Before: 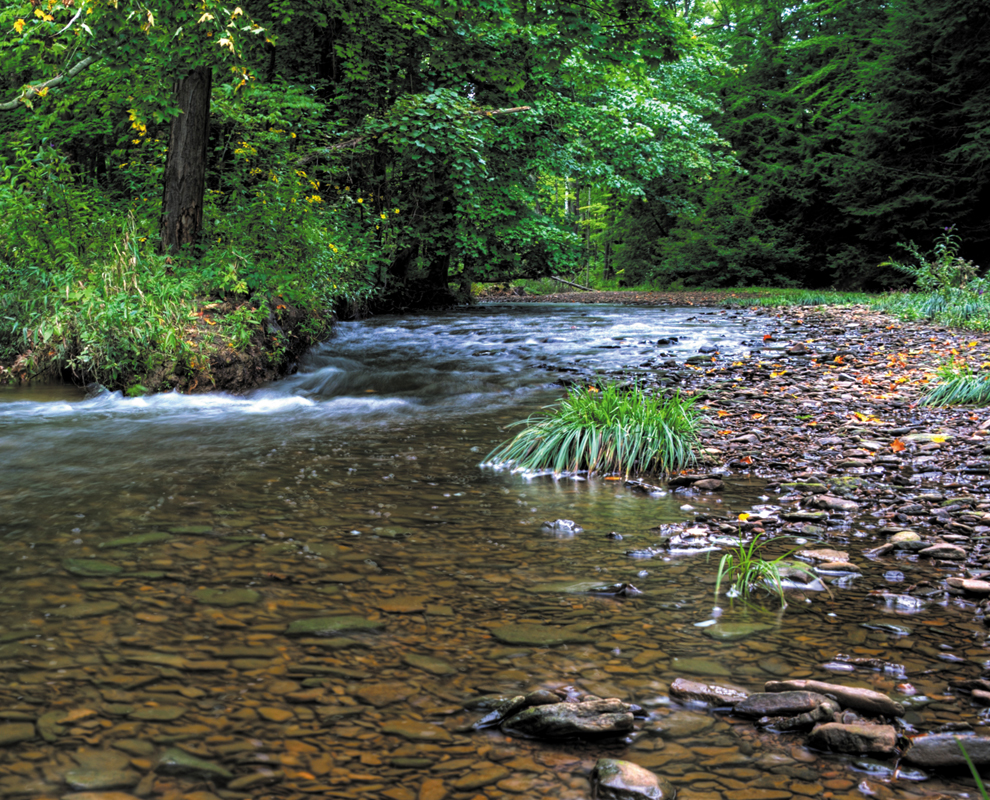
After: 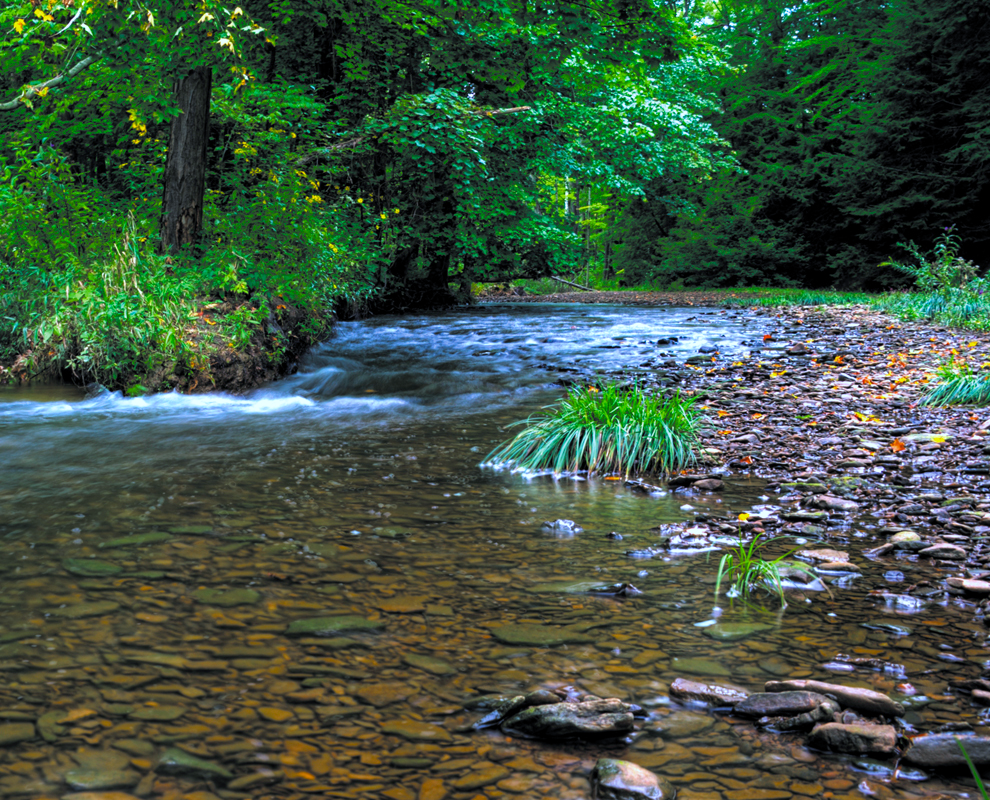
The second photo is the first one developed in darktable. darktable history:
color balance rgb: perceptual saturation grading › global saturation 20%, global vibrance 20%
color calibration: illuminant custom, x 0.368, y 0.373, temperature 4330.32 K
